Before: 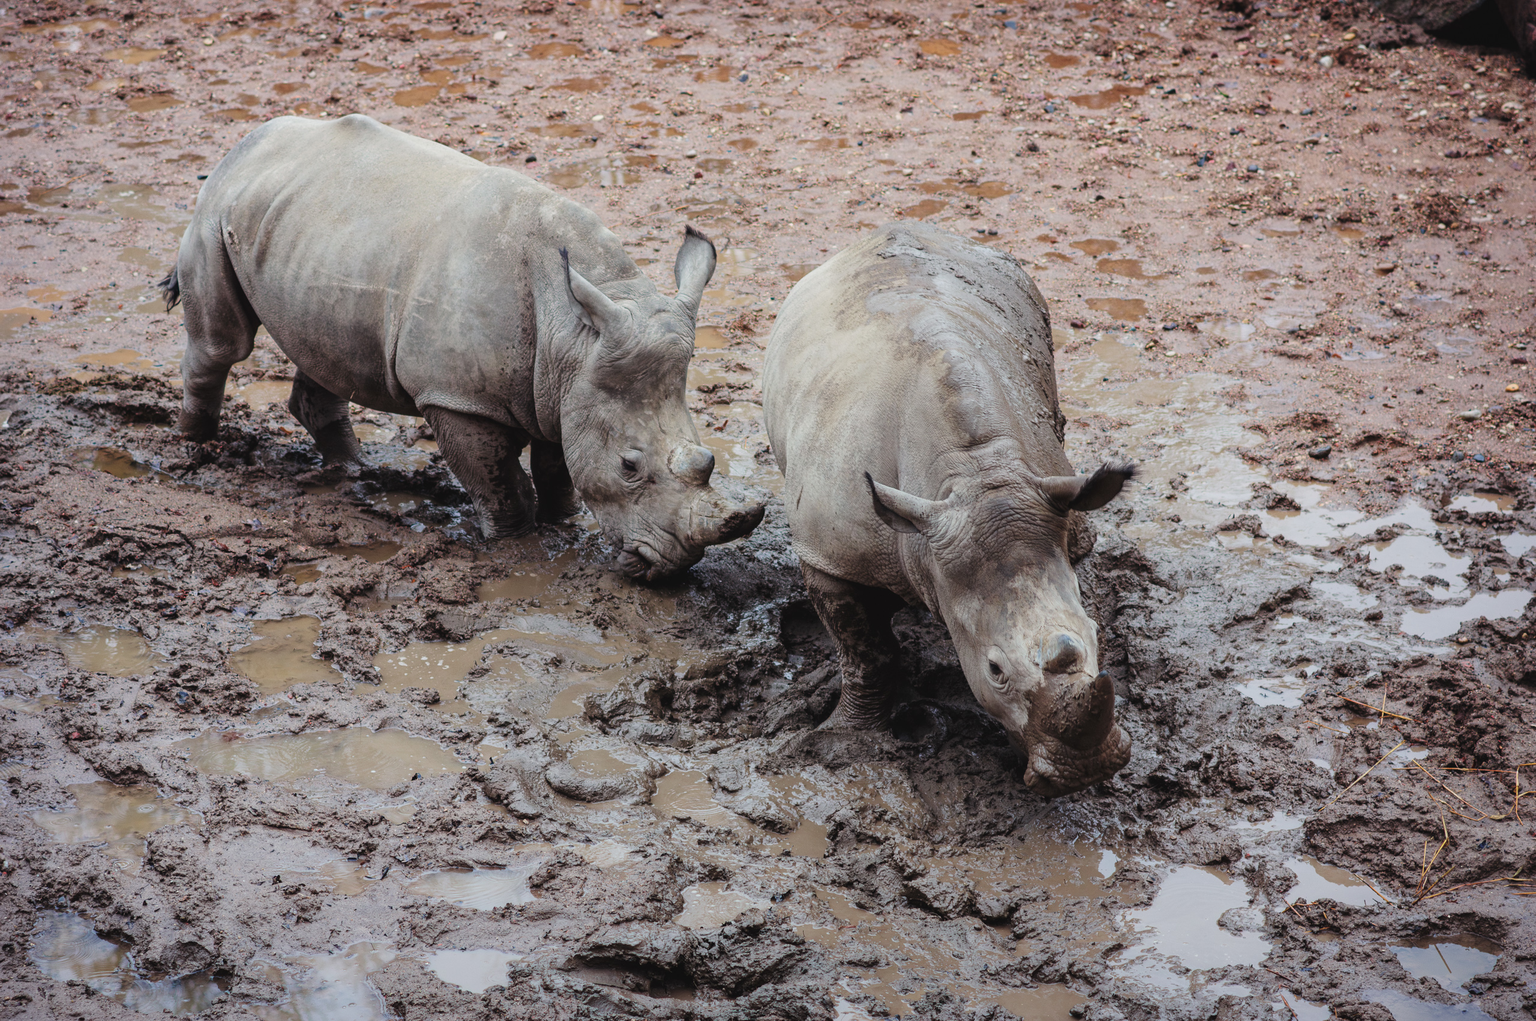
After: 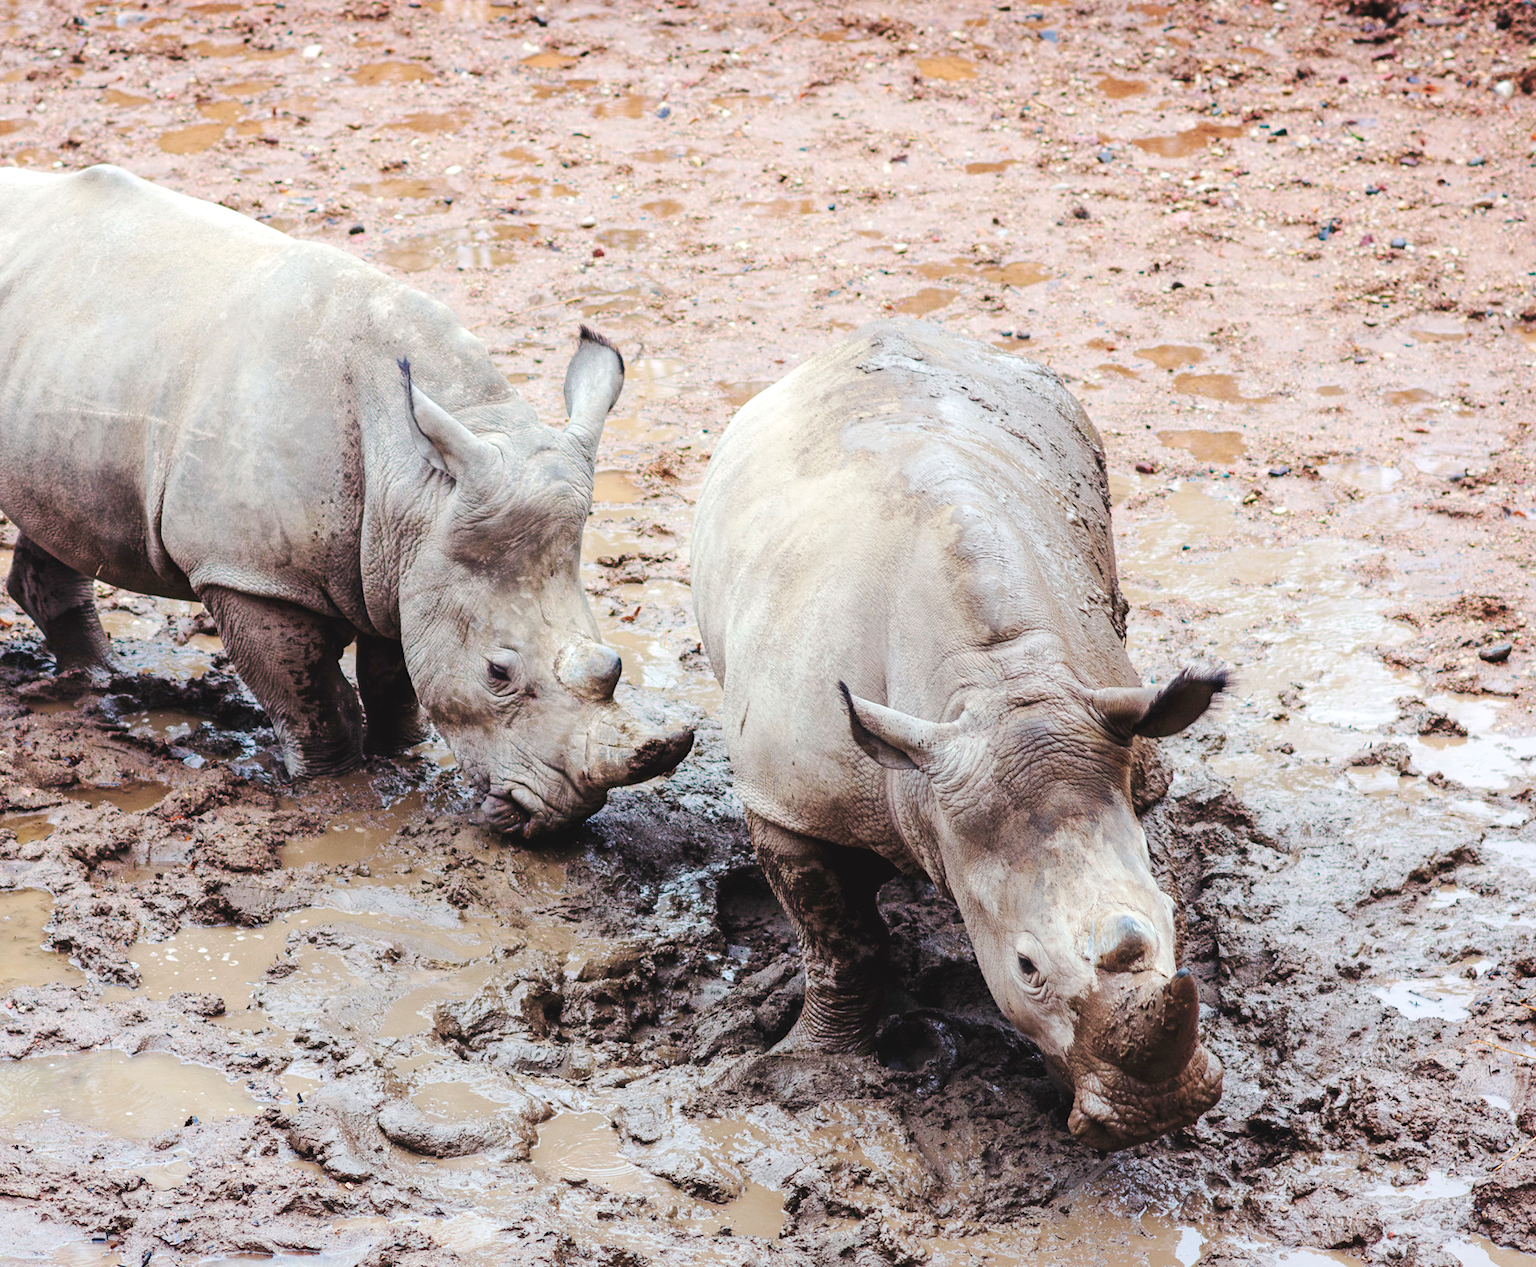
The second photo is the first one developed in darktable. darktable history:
crop: left 18.479%, right 12.2%, bottom 13.971%
velvia: on, module defaults
exposure: black level correction 0, exposure 0.6 EV, compensate exposure bias true, compensate highlight preservation false
tone curve: curves: ch0 [(0, 0) (0.003, 0.012) (0.011, 0.02) (0.025, 0.032) (0.044, 0.046) (0.069, 0.06) (0.1, 0.09) (0.136, 0.133) (0.177, 0.182) (0.224, 0.247) (0.277, 0.316) (0.335, 0.396) (0.399, 0.48) (0.468, 0.568) (0.543, 0.646) (0.623, 0.717) (0.709, 0.777) (0.801, 0.846) (0.898, 0.912) (1, 1)], preserve colors none
